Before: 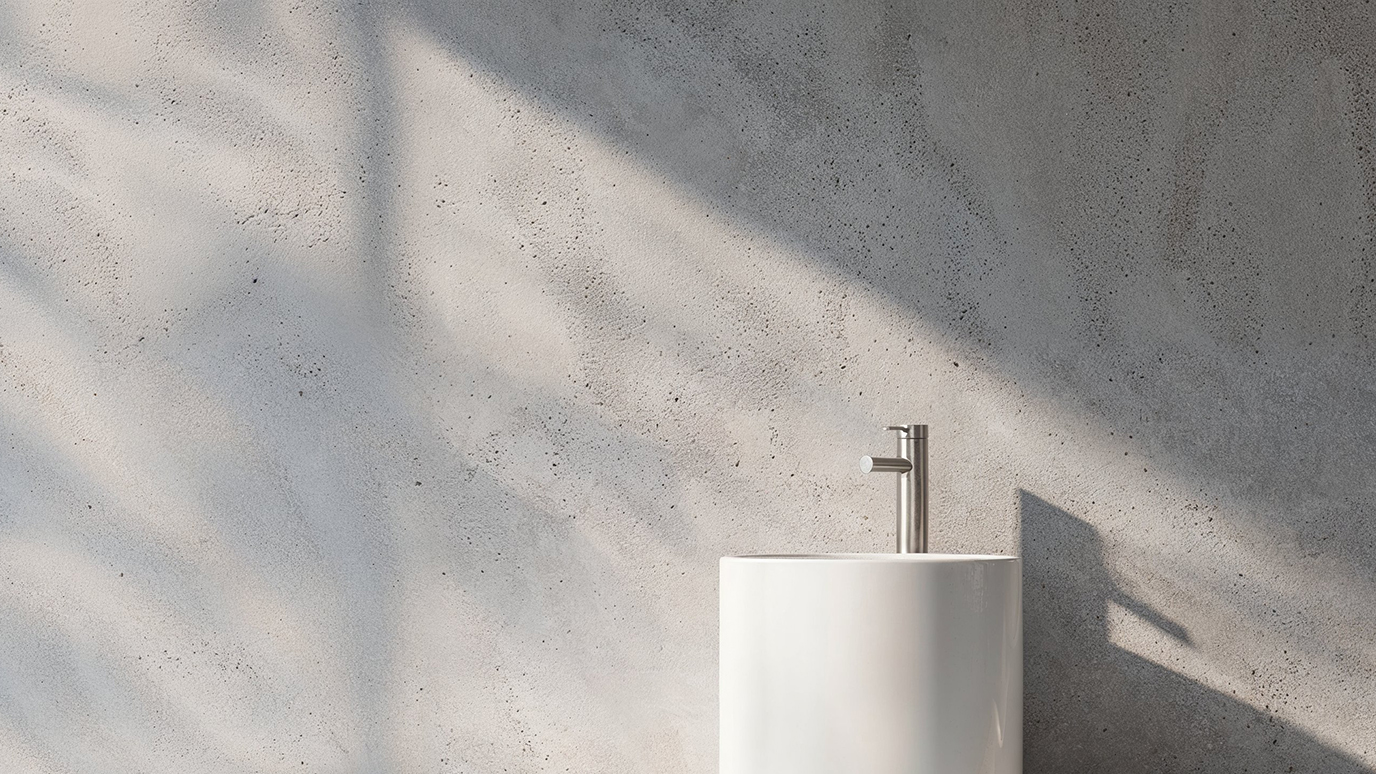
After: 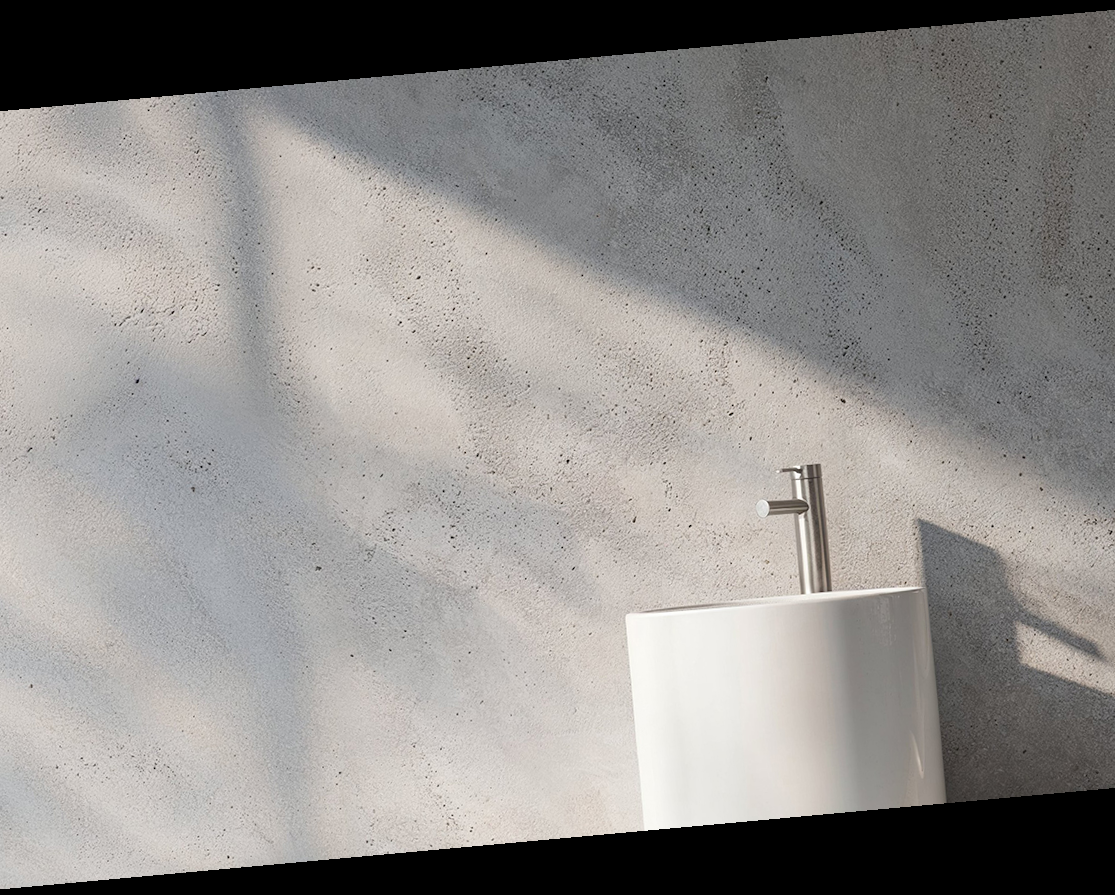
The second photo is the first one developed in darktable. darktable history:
crop: left 9.88%, right 12.664%
rotate and perspective: rotation -5.2°, automatic cropping off
